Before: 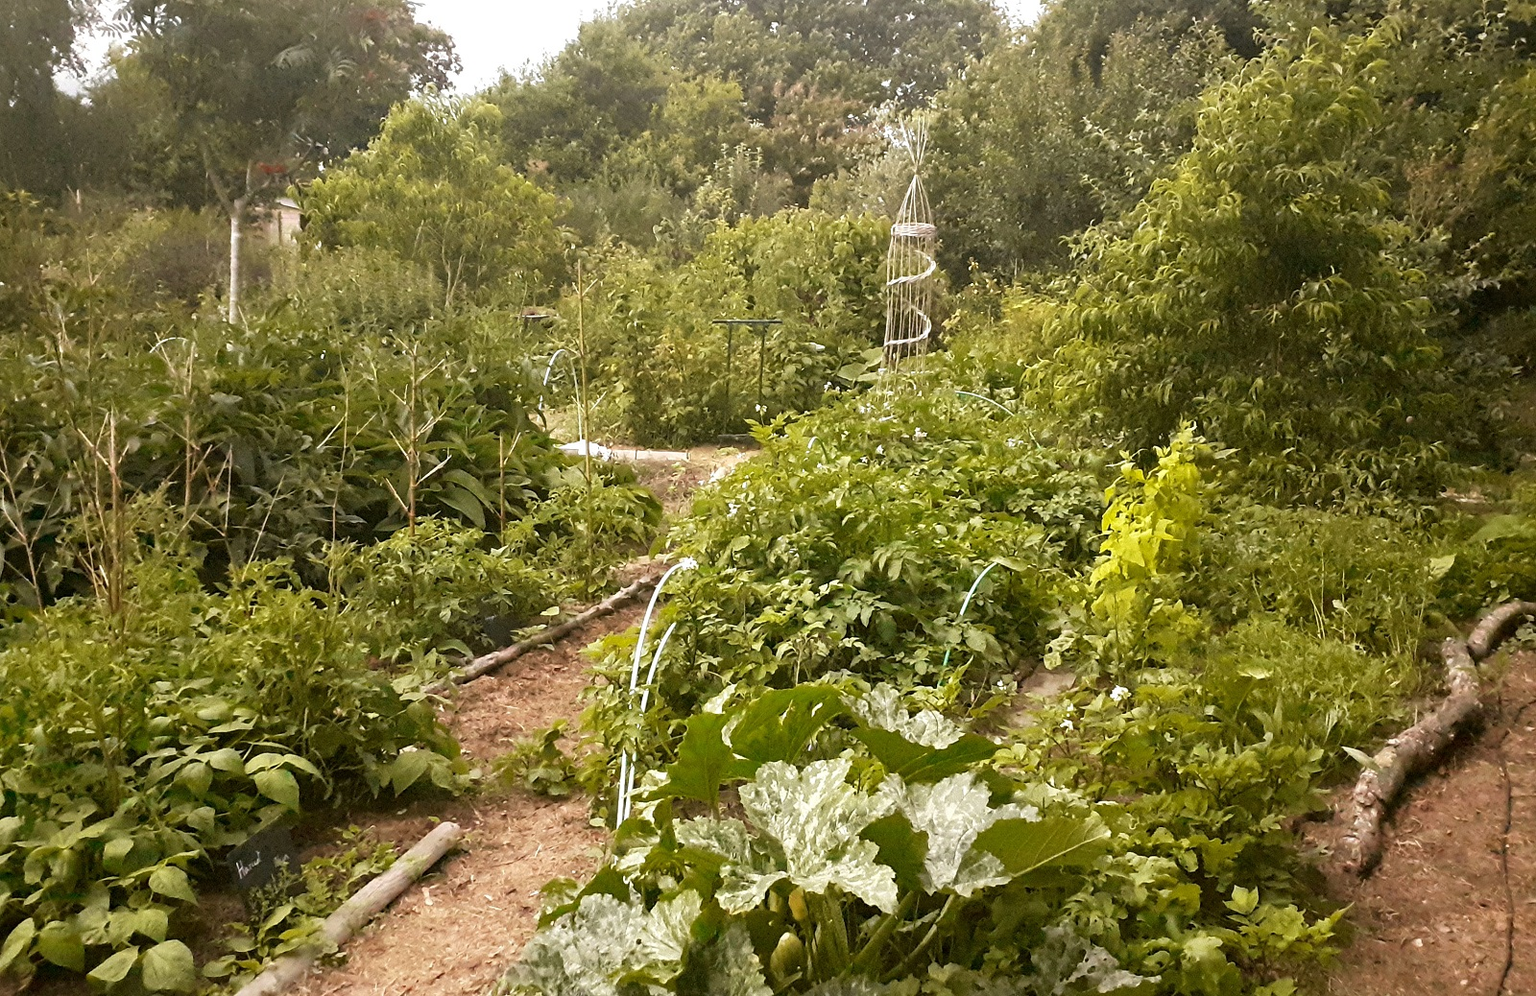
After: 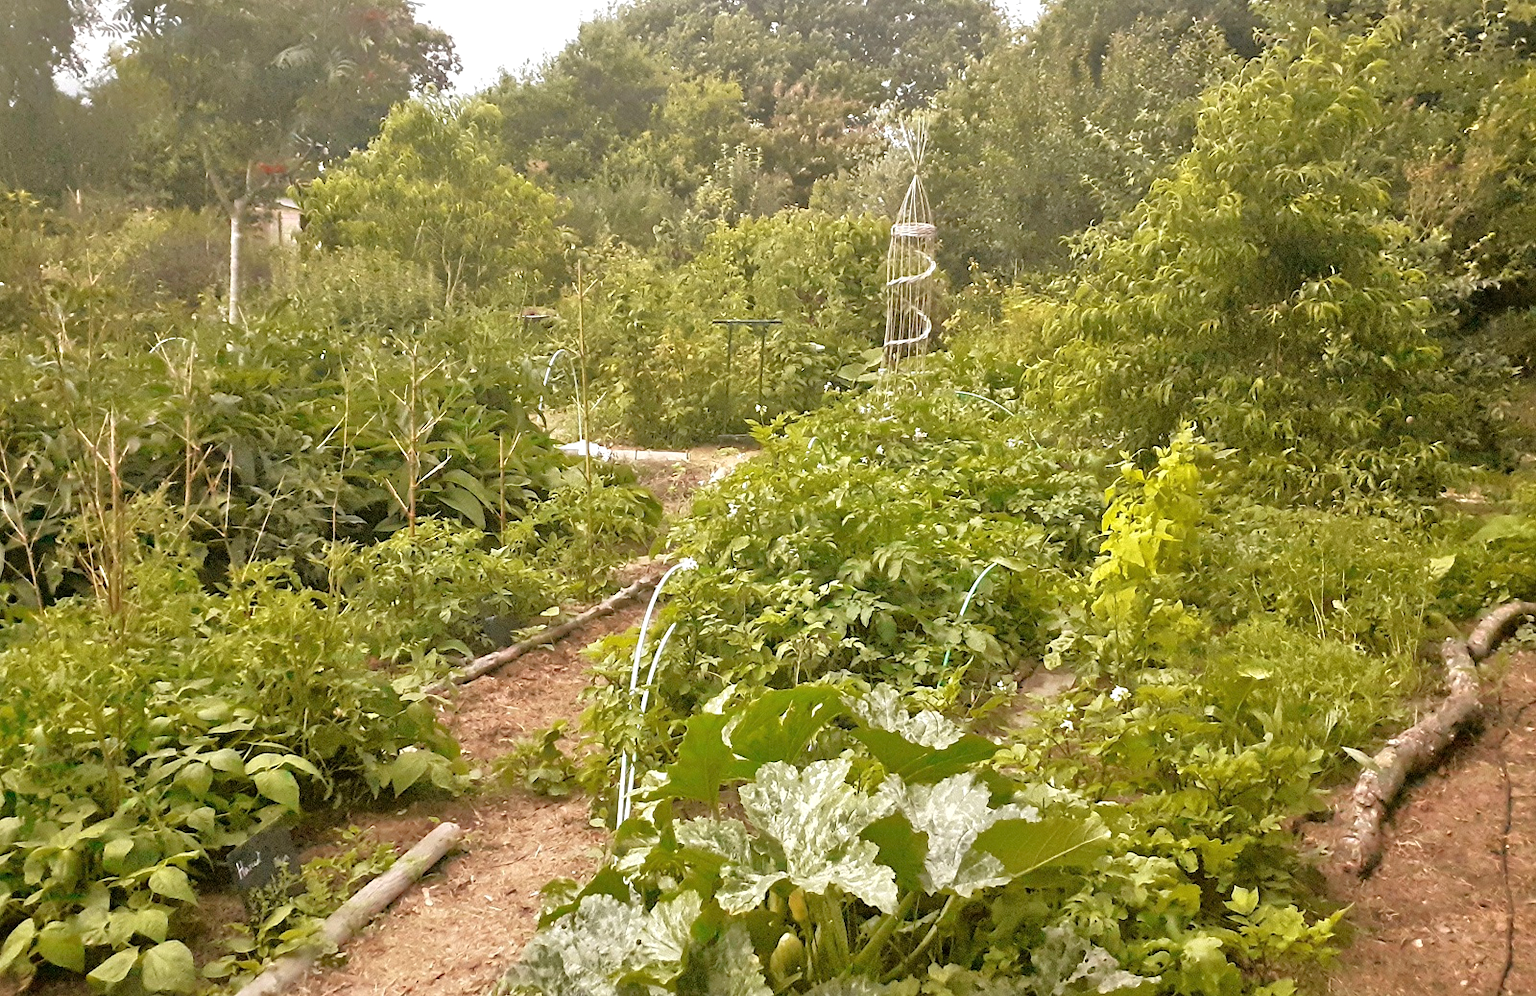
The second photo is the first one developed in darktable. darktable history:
levels: mode automatic, levels [0.062, 0.494, 0.925]
tone equalizer: -7 EV 0.144 EV, -6 EV 0.64 EV, -5 EV 1.15 EV, -4 EV 1.3 EV, -3 EV 1.18 EV, -2 EV 0.6 EV, -1 EV 0.147 EV
shadows and highlights: shadows 12.42, white point adjustment 1.17, highlights -0.585, soften with gaussian
